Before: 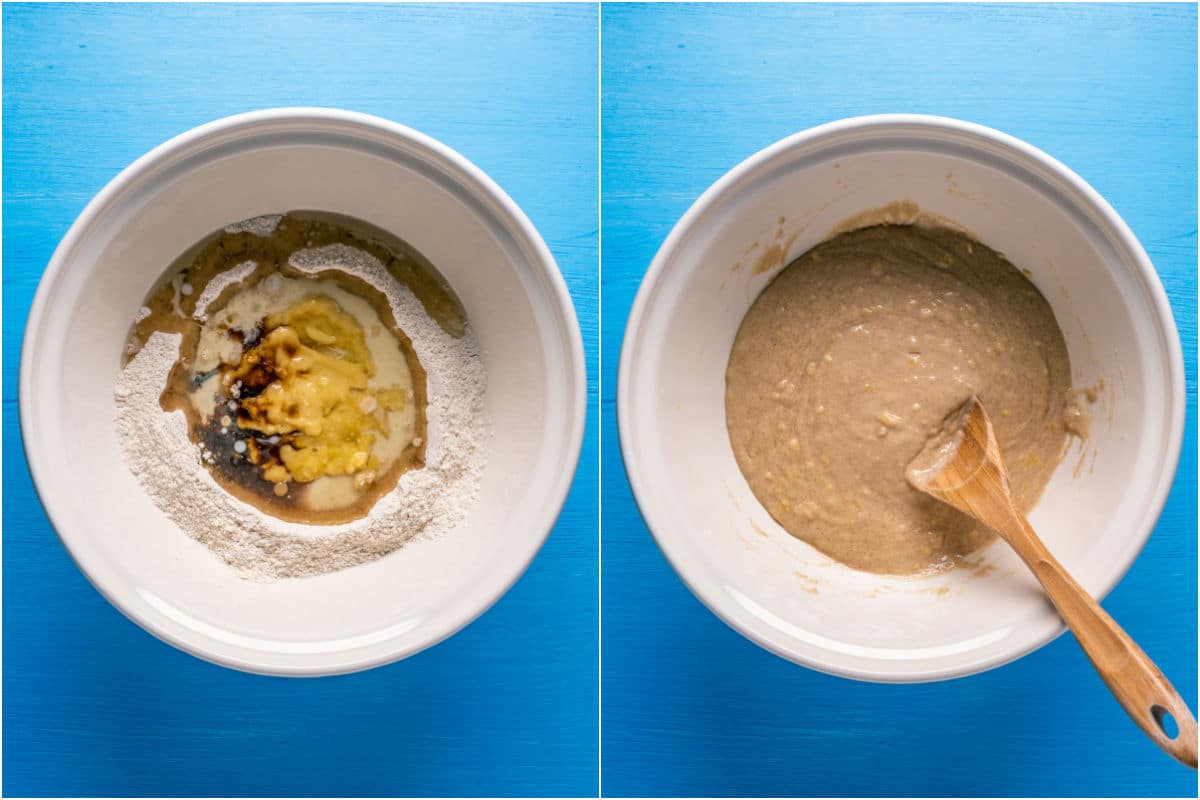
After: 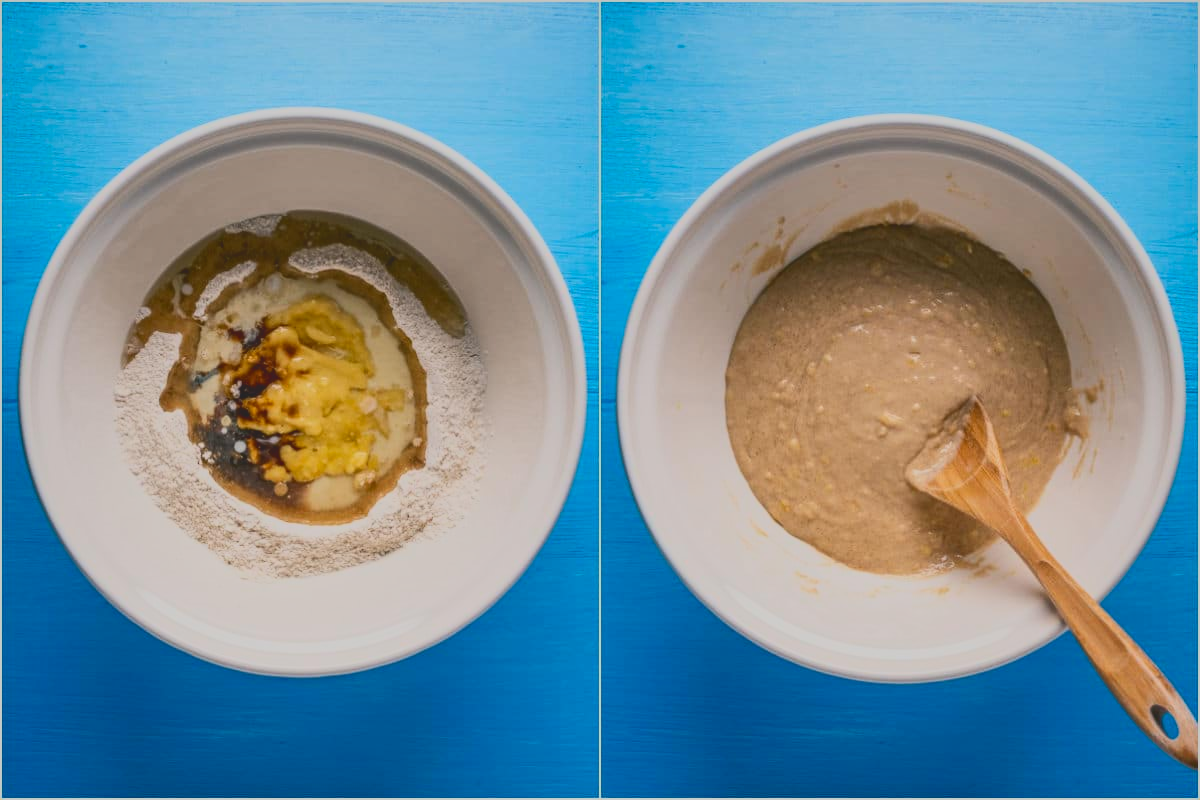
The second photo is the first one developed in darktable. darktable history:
shadows and highlights: radius 133.41, soften with gaussian
tone curve: curves: ch0 [(0, 0.148) (0.191, 0.225) (0.712, 0.695) (0.864, 0.797) (1, 0.839)], color space Lab, independent channels, preserve colors none
